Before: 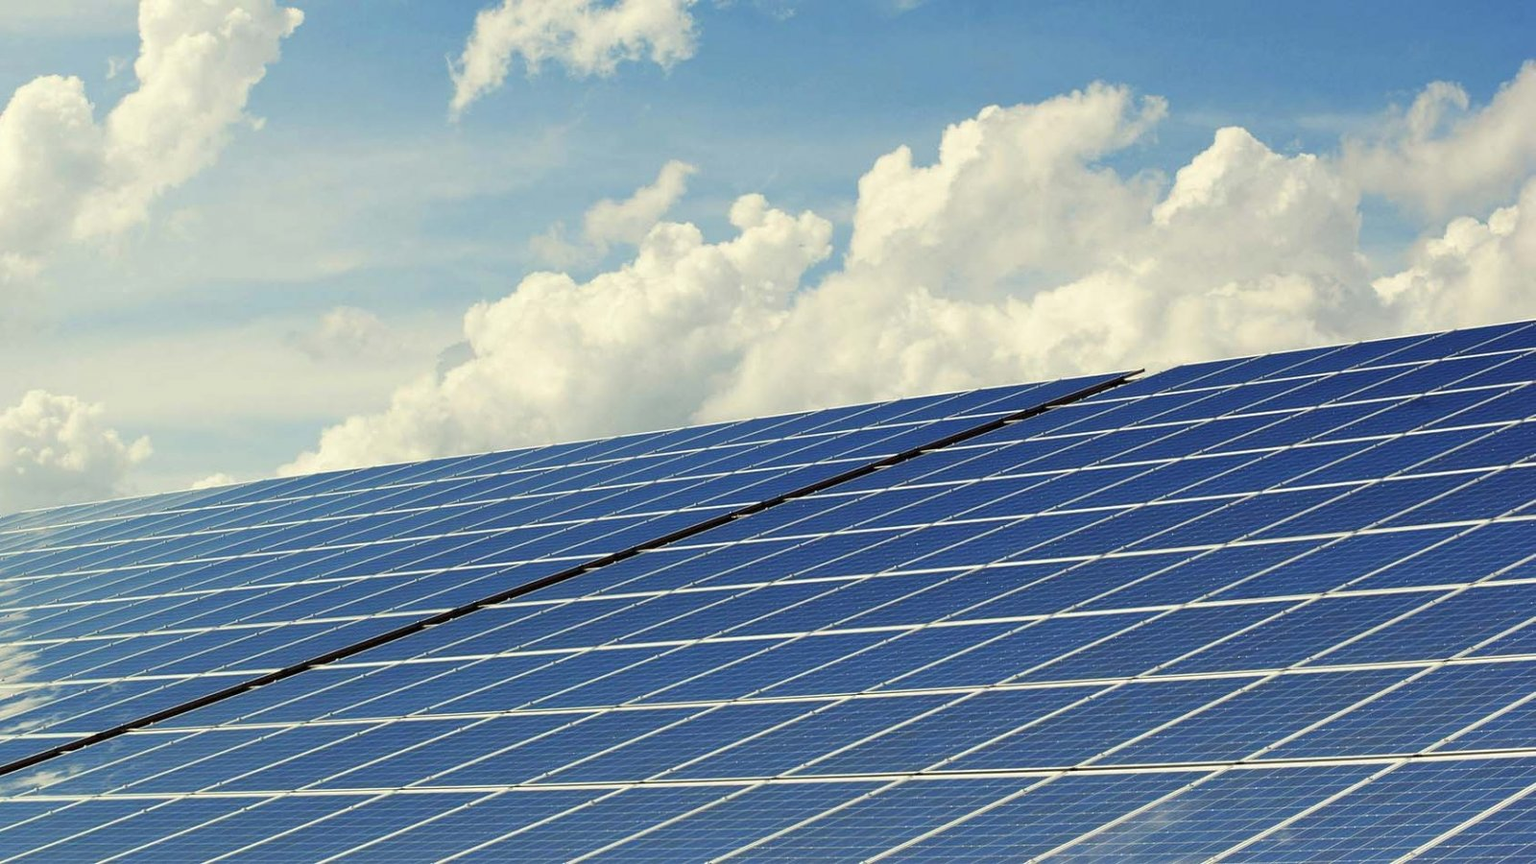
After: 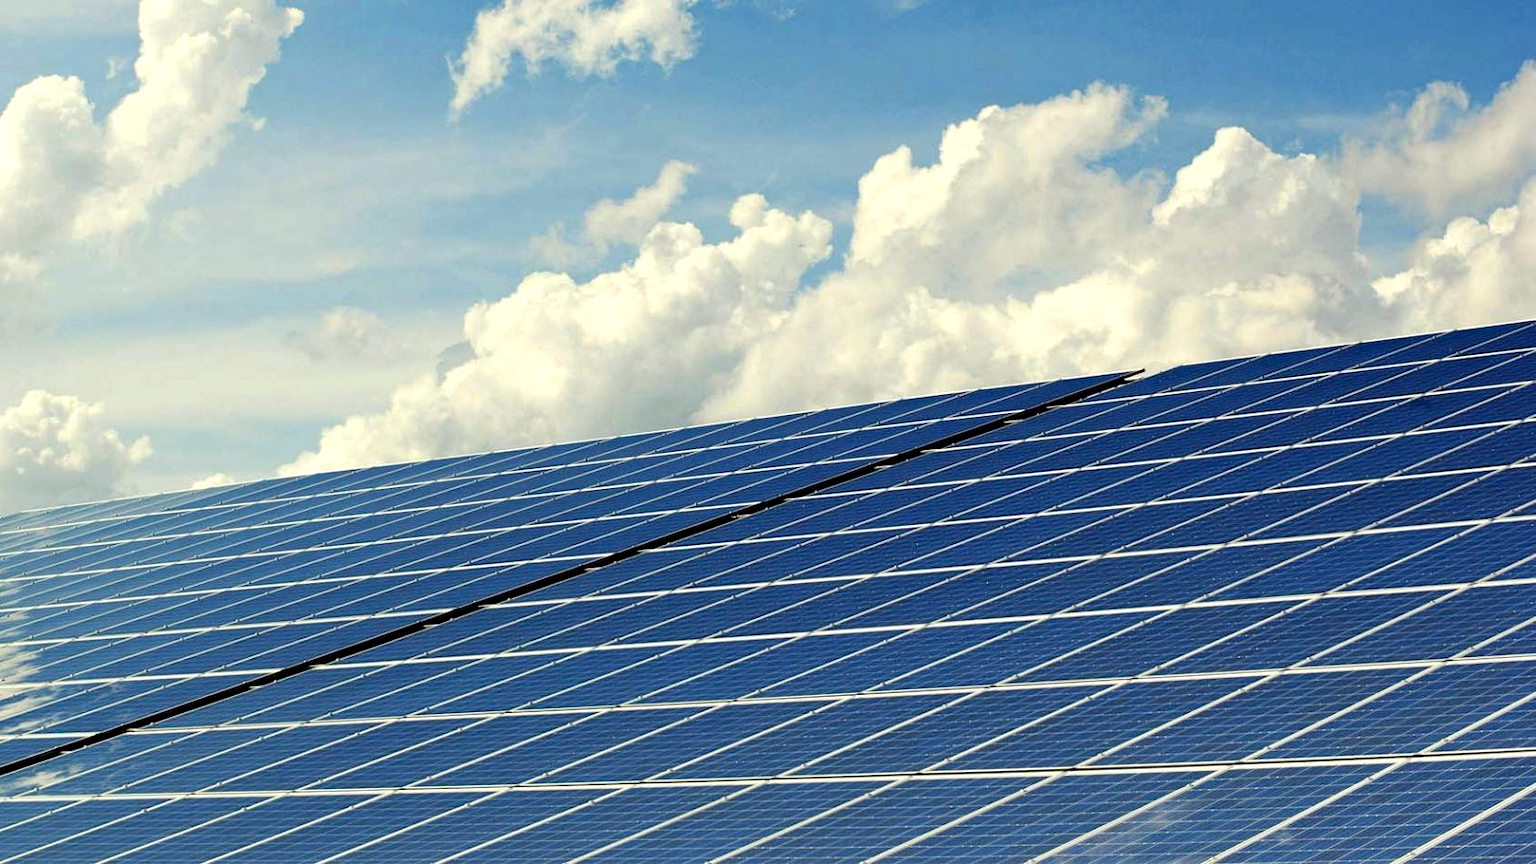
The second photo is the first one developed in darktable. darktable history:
tone equalizer: -8 EV -0.417 EV, -7 EV -0.389 EV, -6 EV -0.333 EV, -5 EV -0.222 EV, -3 EV 0.222 EV, -2 EV 0.333 EV, -1 EV 0.389 EV, +0 EV 0.417 EV, edges refinement/feathering 500, mask exposure compensation -1.57 EV, preserve details no
exposure: black level correction 0.009, exposure -0.159 EV, compensate highlight preservation false
haze removal: compatibility mode true, adaptive false
